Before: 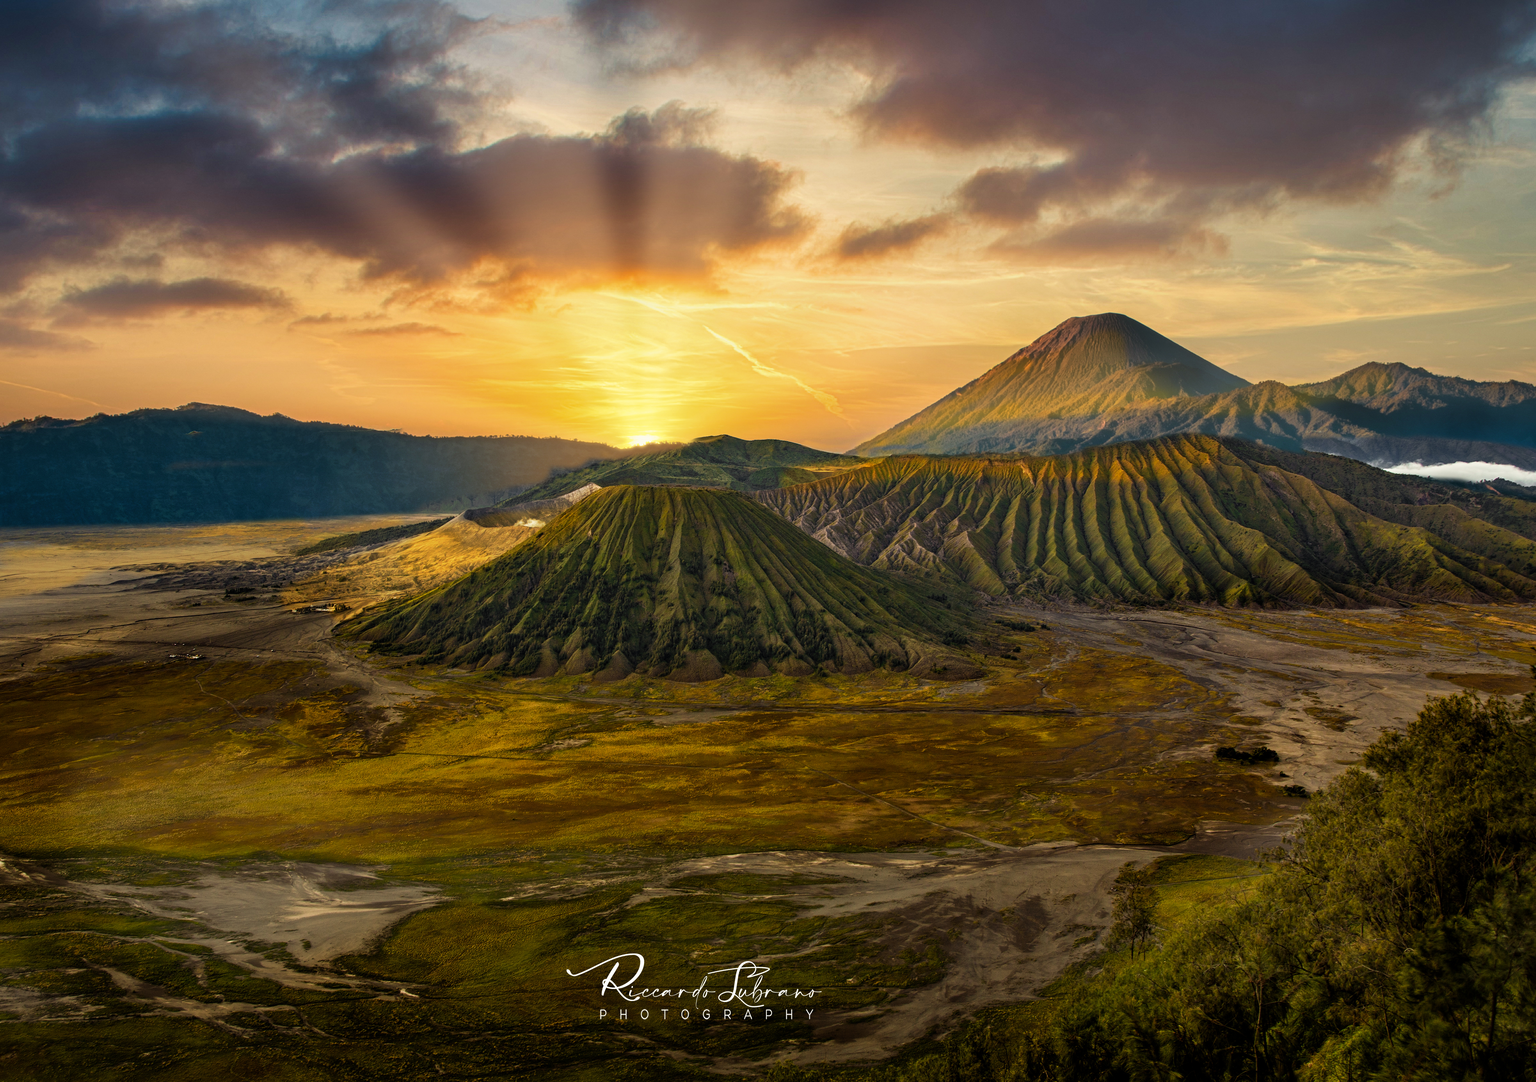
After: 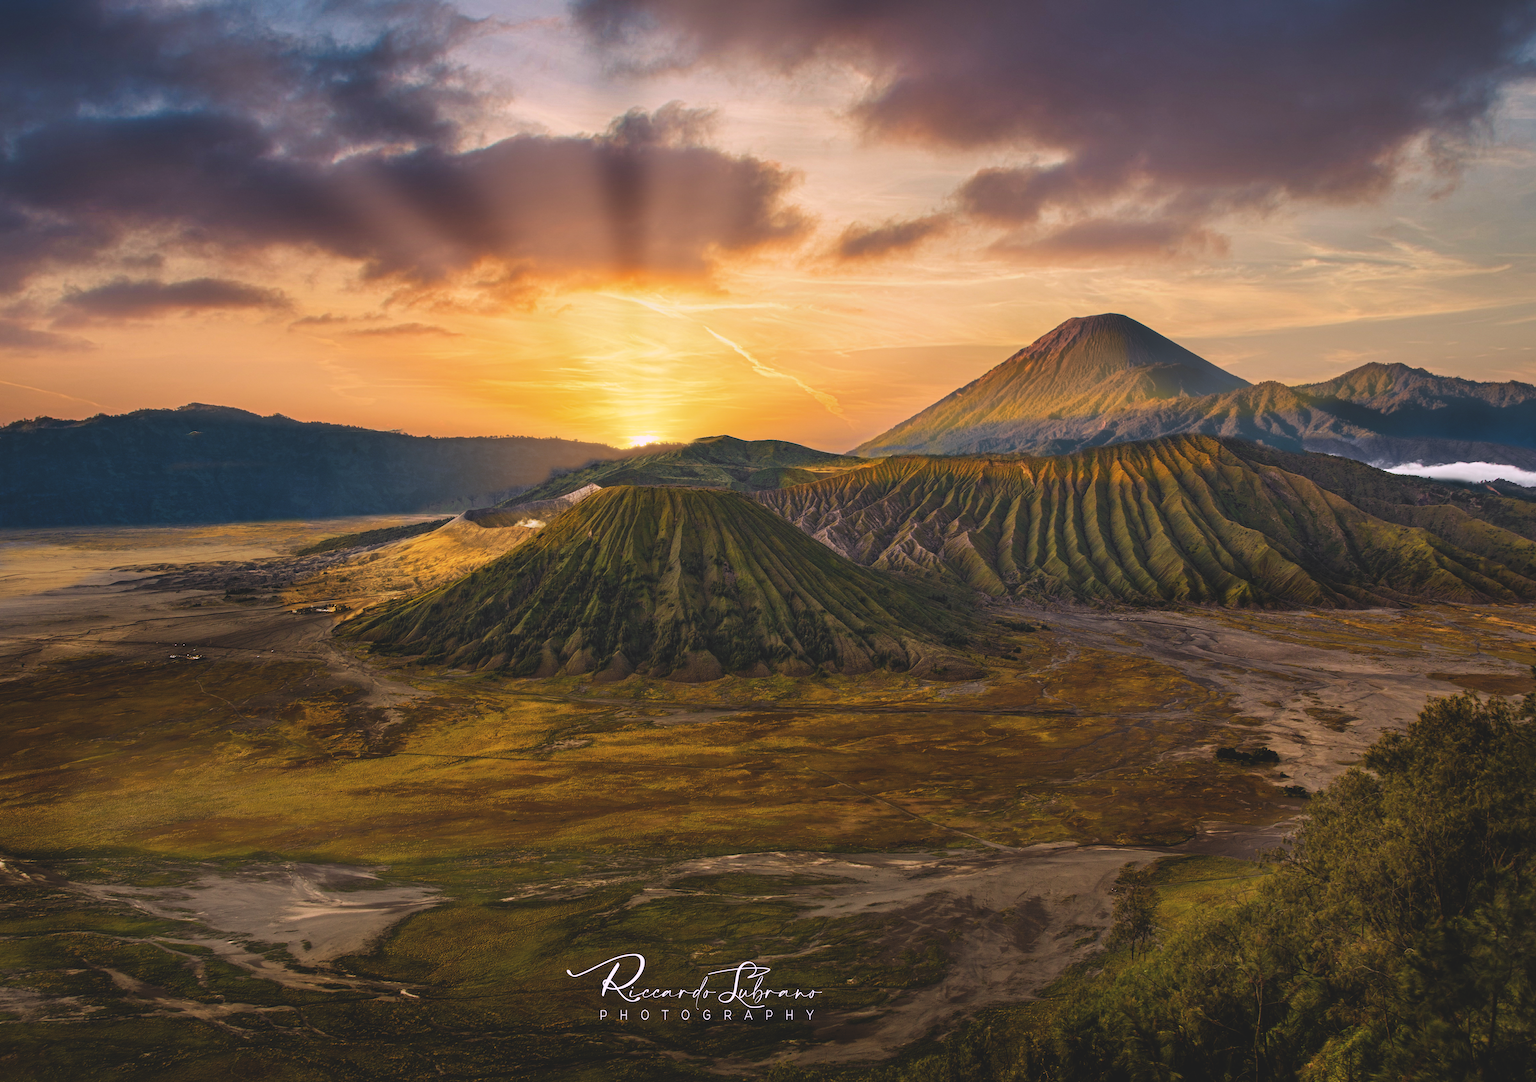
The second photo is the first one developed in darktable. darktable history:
white balance: red 1.066, blue 1.119
exposure: black level correction -0.014, exposure -0.193 EV, compensate highlight preservation false
